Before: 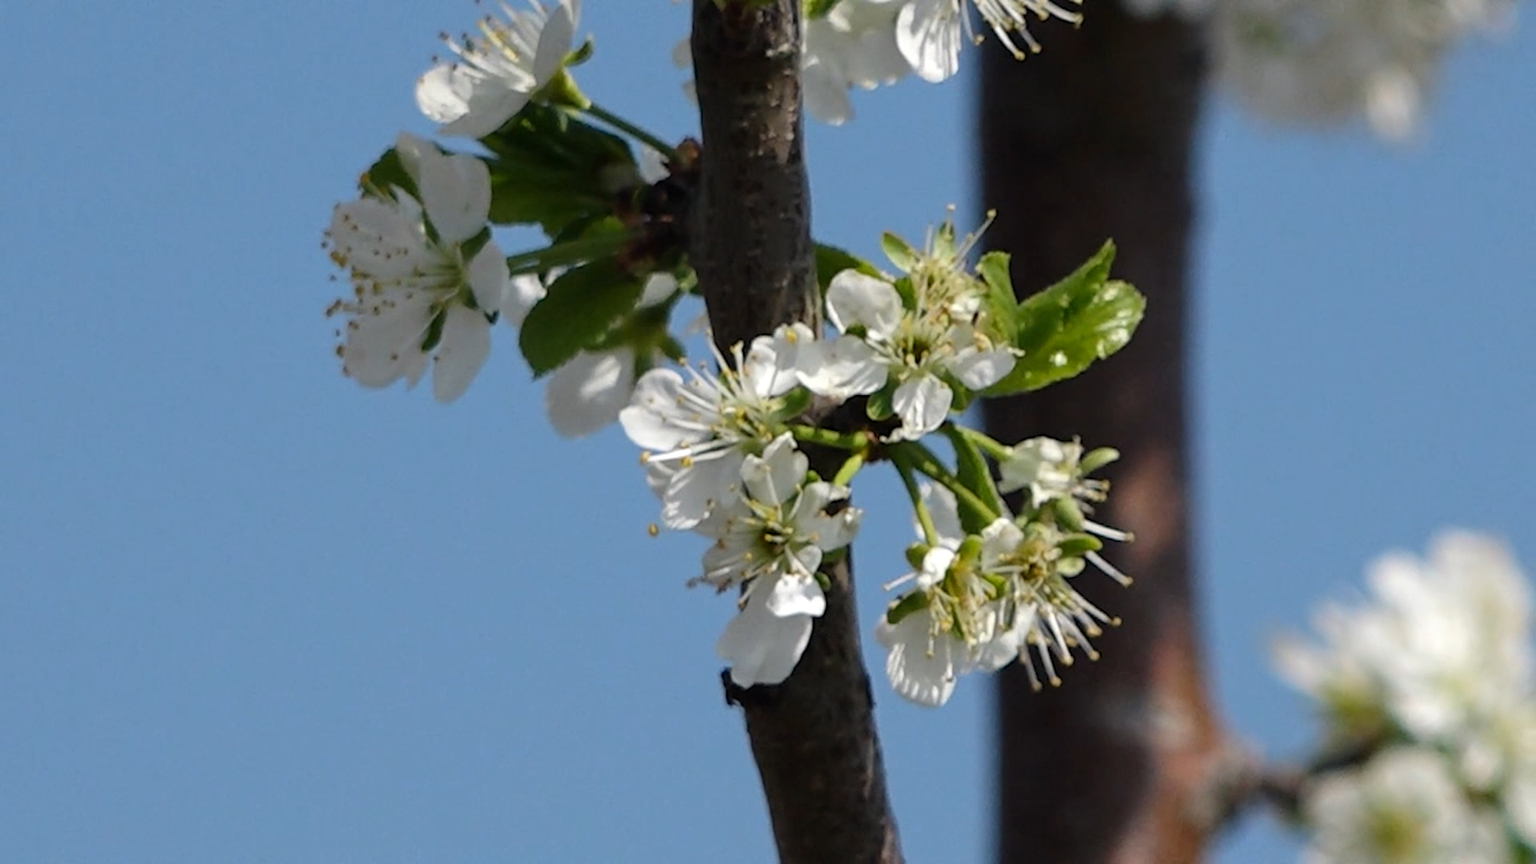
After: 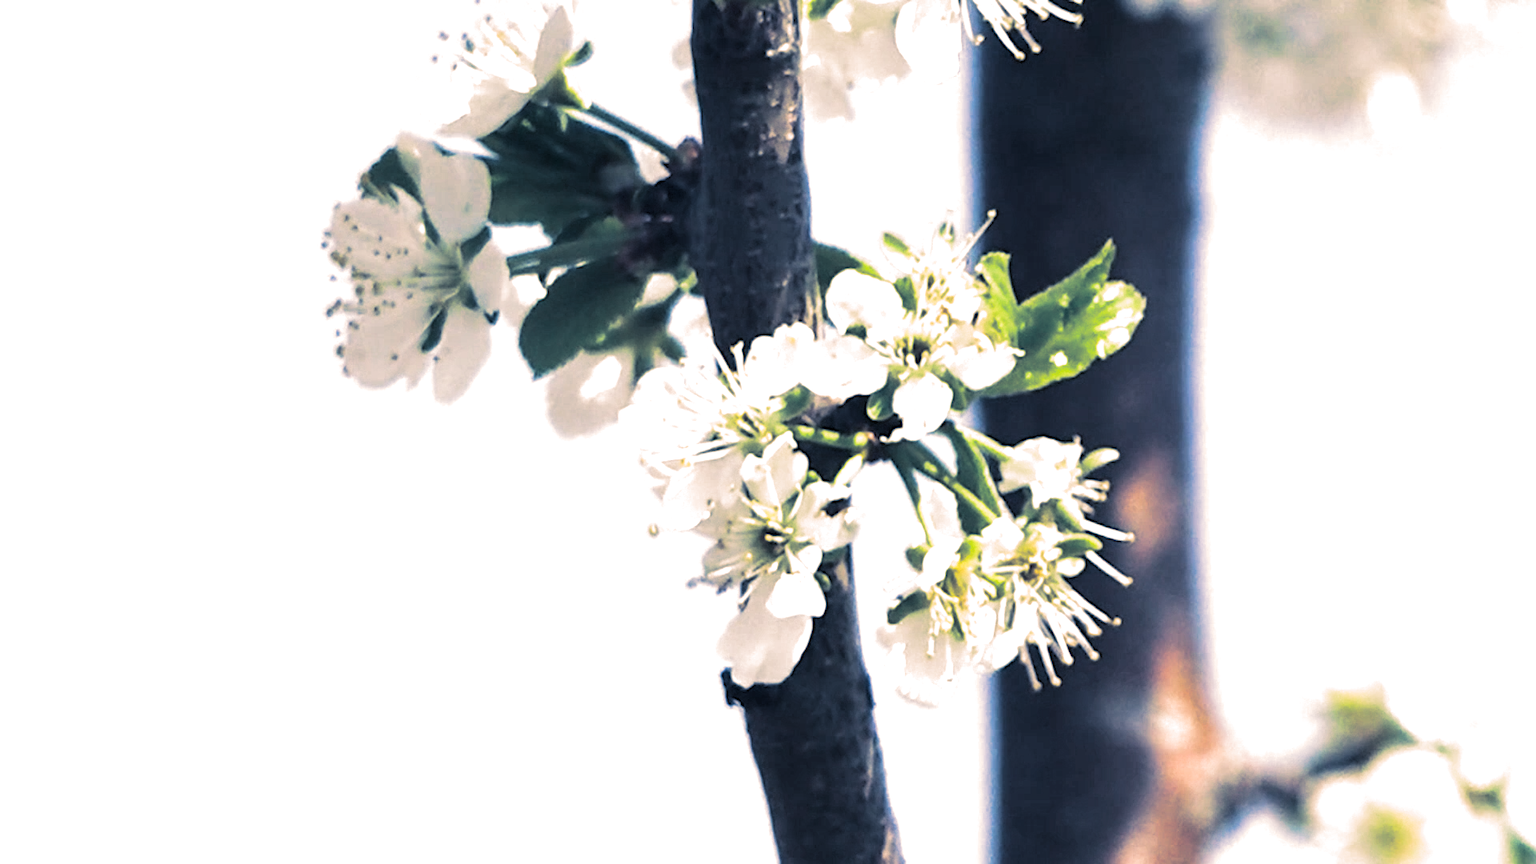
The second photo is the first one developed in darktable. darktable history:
exposure: black level correction 0, exposure 1.741 EV, compensate exposure bias true, compensate highlight preservation false
split-toning: shadows › hue 226.8°, shadows › saturation 0.56, highlights › hue 28.8°, balance -40, compress 0%
rotate and perspective: crop left 0, crop top 0
